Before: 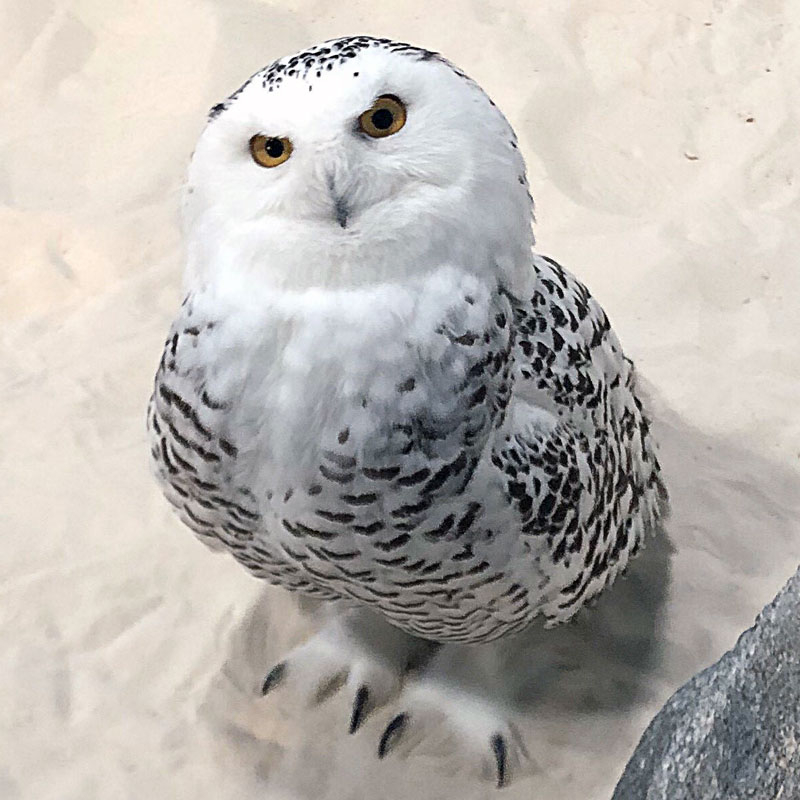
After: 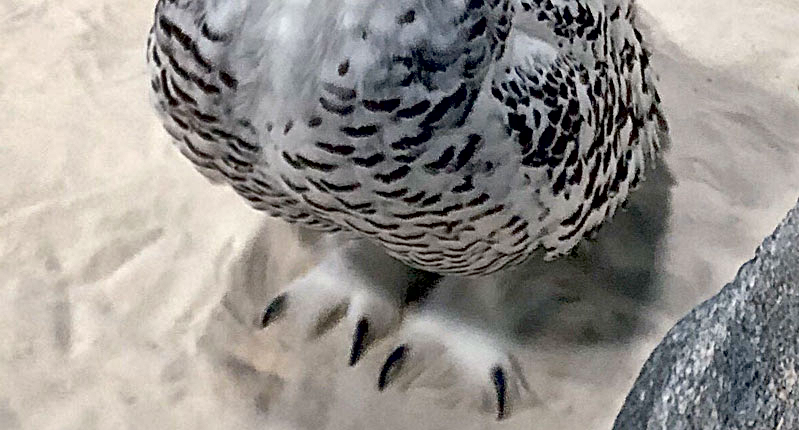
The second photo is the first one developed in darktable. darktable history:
exposure: black level correction 0.025, exposure 0.182 EV, compensate highlight preservation false
local contrast: mode bilateral grid, contrast 30, coarseness 25, midtone range 0.2
shadows and highlights: shadows 43.71, white point adjustment -1.46, soften with gaussian
crop and rotate: top 46.237%
